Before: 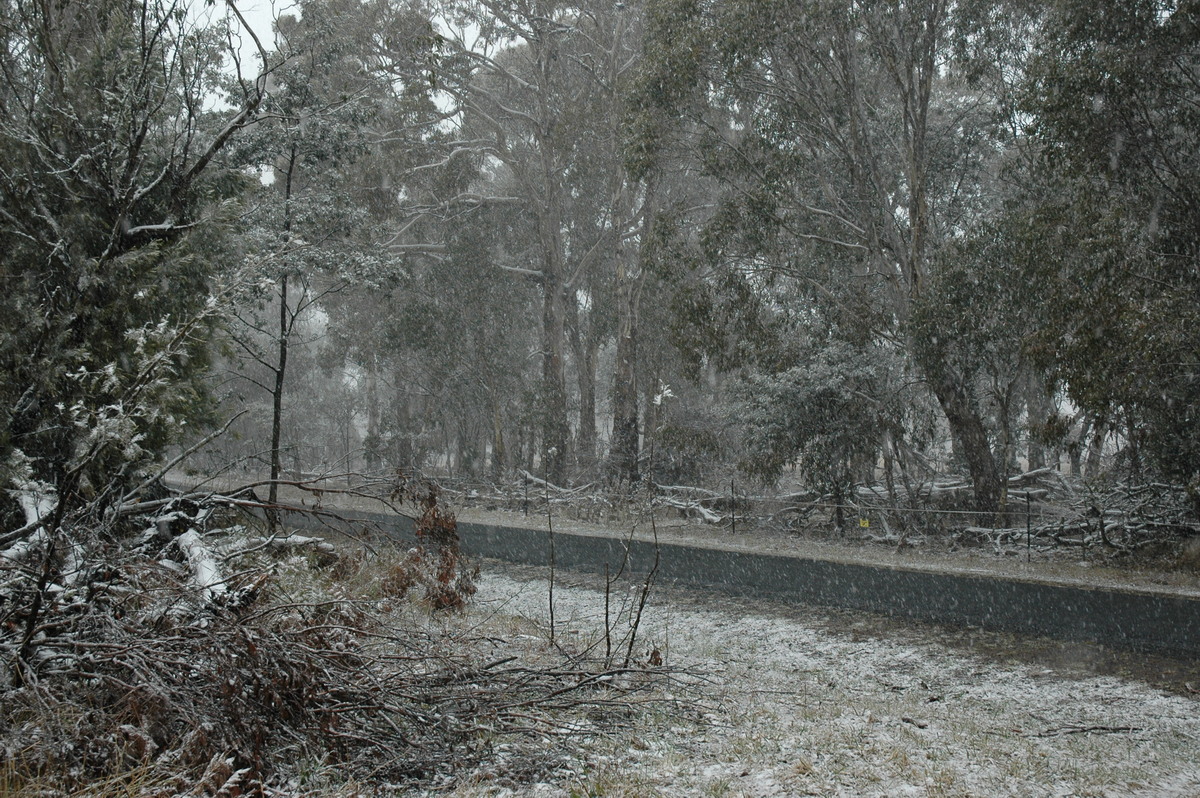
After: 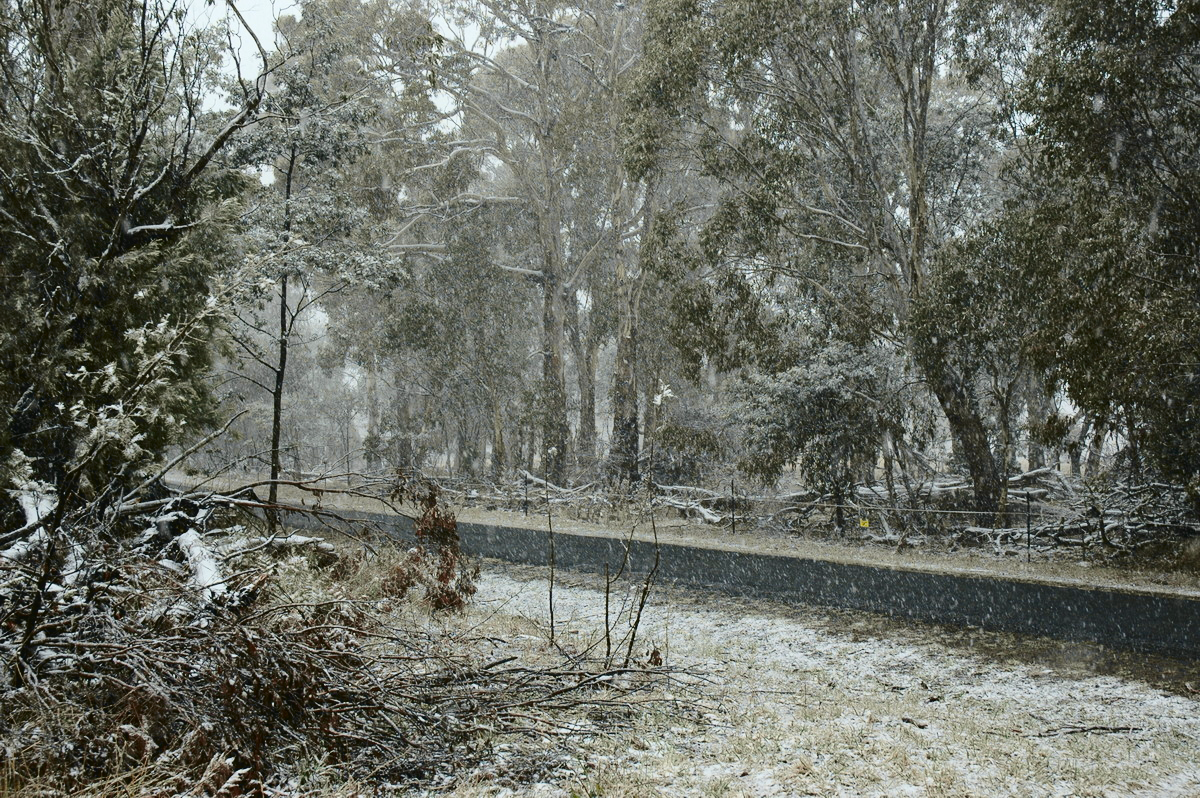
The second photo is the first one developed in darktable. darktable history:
tone curve: curves: ch0 [(0.003, 0.023) (0.071, 0.052) (0.236, 0.197) (0.466, 0.557) (0.644, 0.748) (0.803, 0.88) (0.994, 0.968)]; ch1 [(0, 0) (0.262, 0.227) (0.417, 0.386) (0.469, 0.467) (0.502, 0.498) (0.528, 0.53) (0.573, 0.57) (0.605, 0.621) (0.644, 0.671) (0.686, 0.728) (0.994, 0.987)]; ch2 [(0, 0) (0.262, 0.188) (0.385, 0.353) (0.427, 0.424) (0.495, 0.493) (0.515, 0.534) (0.547, 0.556) (0.589, 0.613) (0.644, 0.748) (1, 1)], color space Lab, independent channels, preserve colors none
exposure: exposure 0.077 EV, compensate exposure bias true, compensate highlight preservation false
